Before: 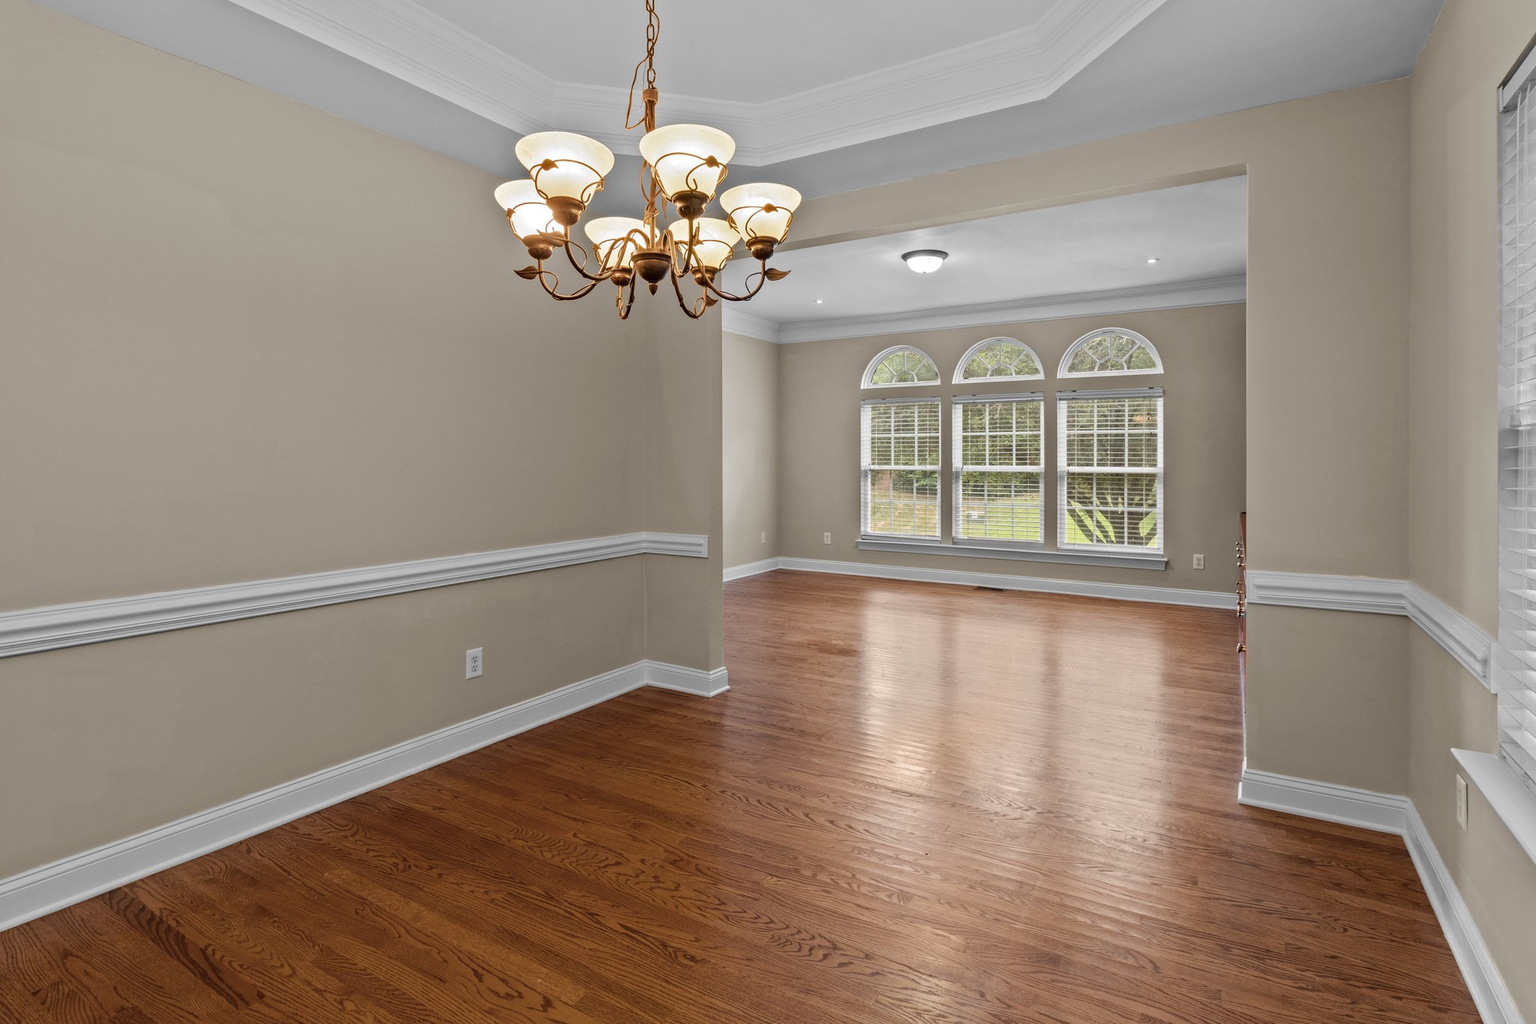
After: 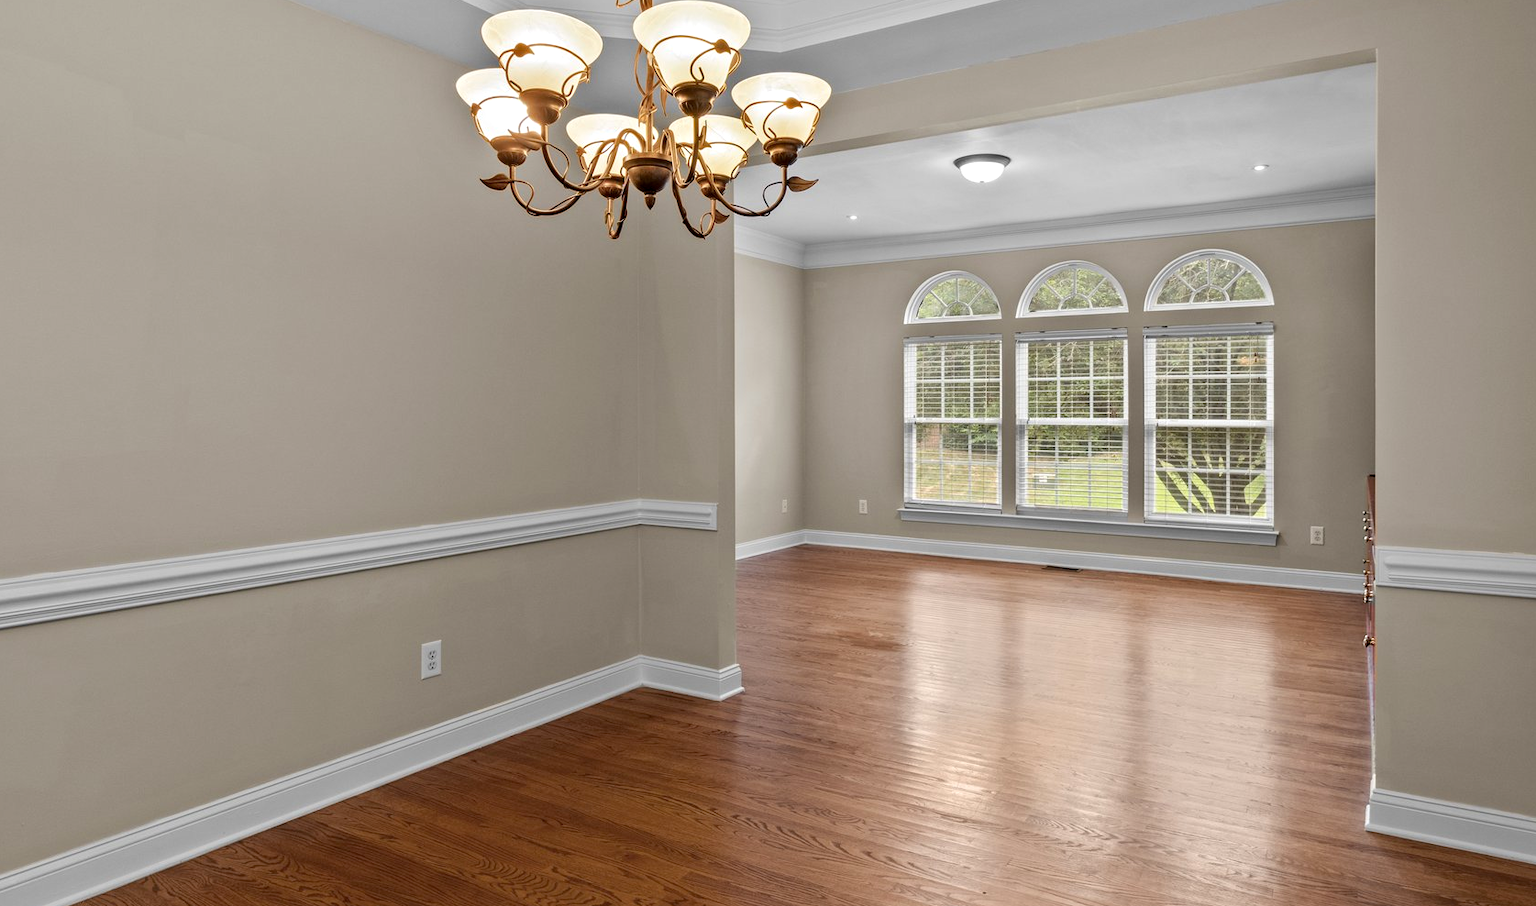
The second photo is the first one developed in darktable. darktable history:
crop: left 7.924%, top 12.16%, right 10.286%, bottom 15.44%
exposure: black level correction 0.002, exposure 0.15 EV, compensate highlight preservation false
